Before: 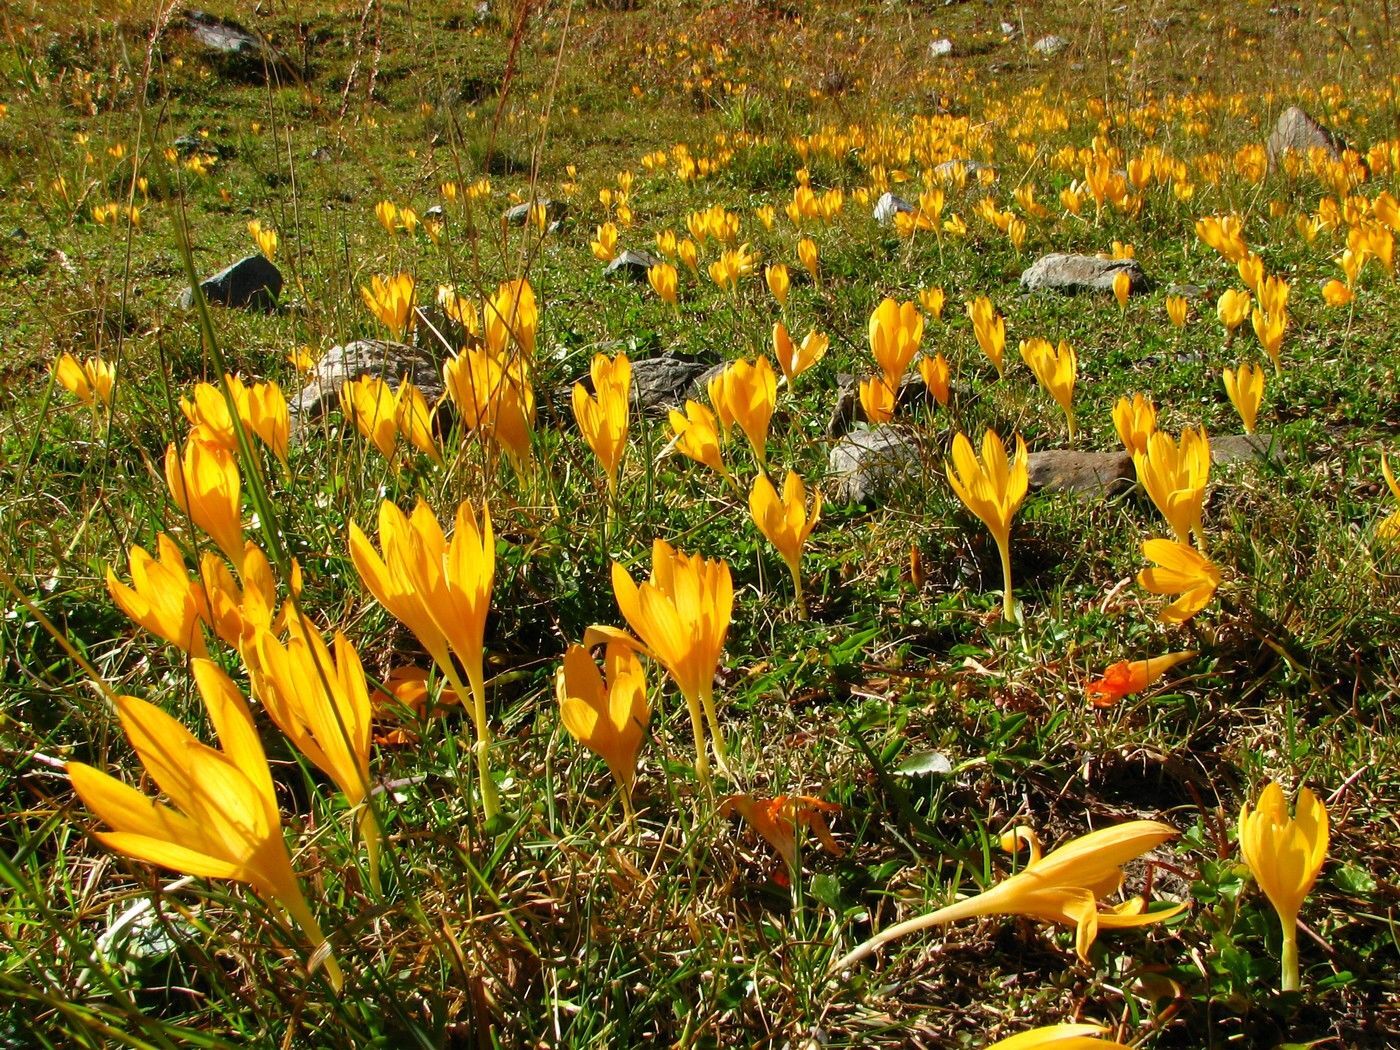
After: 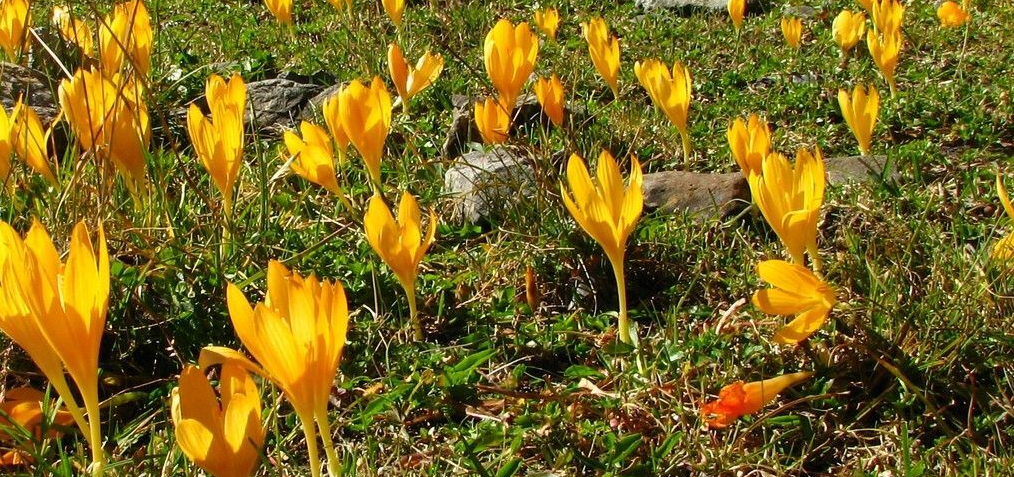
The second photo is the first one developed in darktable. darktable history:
crop and rotate: left 27.539%, top 26.729%, bottom 27.781%
